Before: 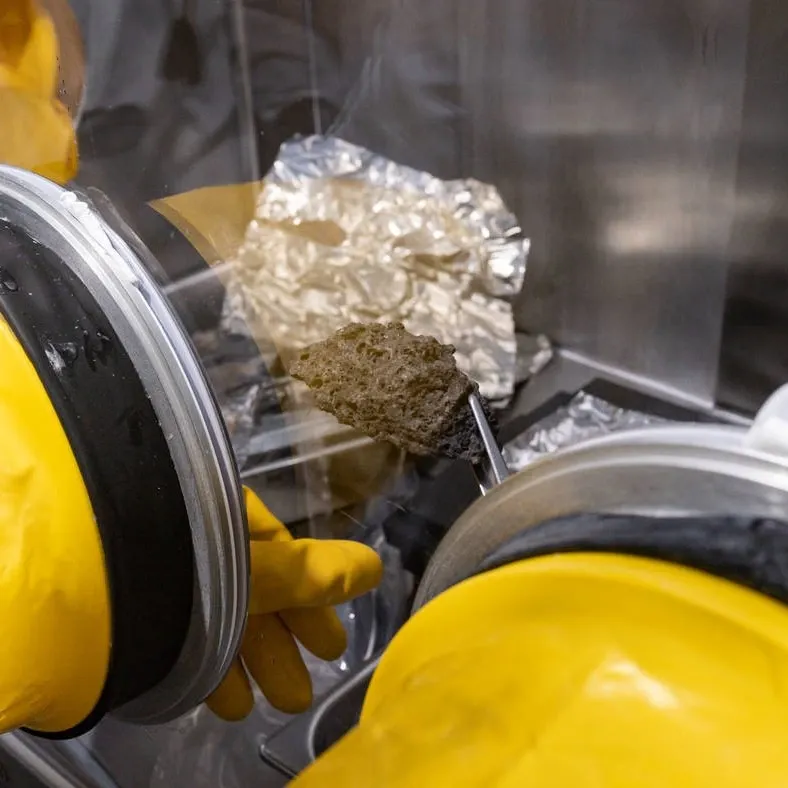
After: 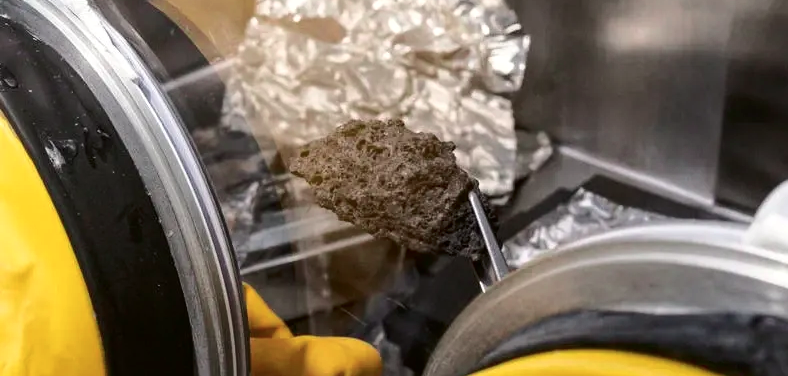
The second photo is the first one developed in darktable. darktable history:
crop and rotate: top 25.932%, bottom 26.287%
tone curve: curves: ch0 [(0, 0.021) (0.059, 0.053) (0.212, 0.18) (0.337, 0.304) (0.495, 0.505) (0.725, 0.731) (0.89, 0.919) (1, 1)]; ch1 [(0, 0) (0.094, 0.081) (0.285, 0.299) (0.413, 0.43) (0.479, 0.475) (0.54, 0.55) (0.615, 0.65) (0.683, 0.688) (1, 1)]; ch2 [(0, 0) (0.257, 0.217) (0.434, 0.434) (0.498, 0.507) (0.599, 0.578) (1, 1)], color space Lab, independent channels, preserve colors none
local contrast: highlights 101%, shadows 103%, detail 119%, midtone range 0.2
